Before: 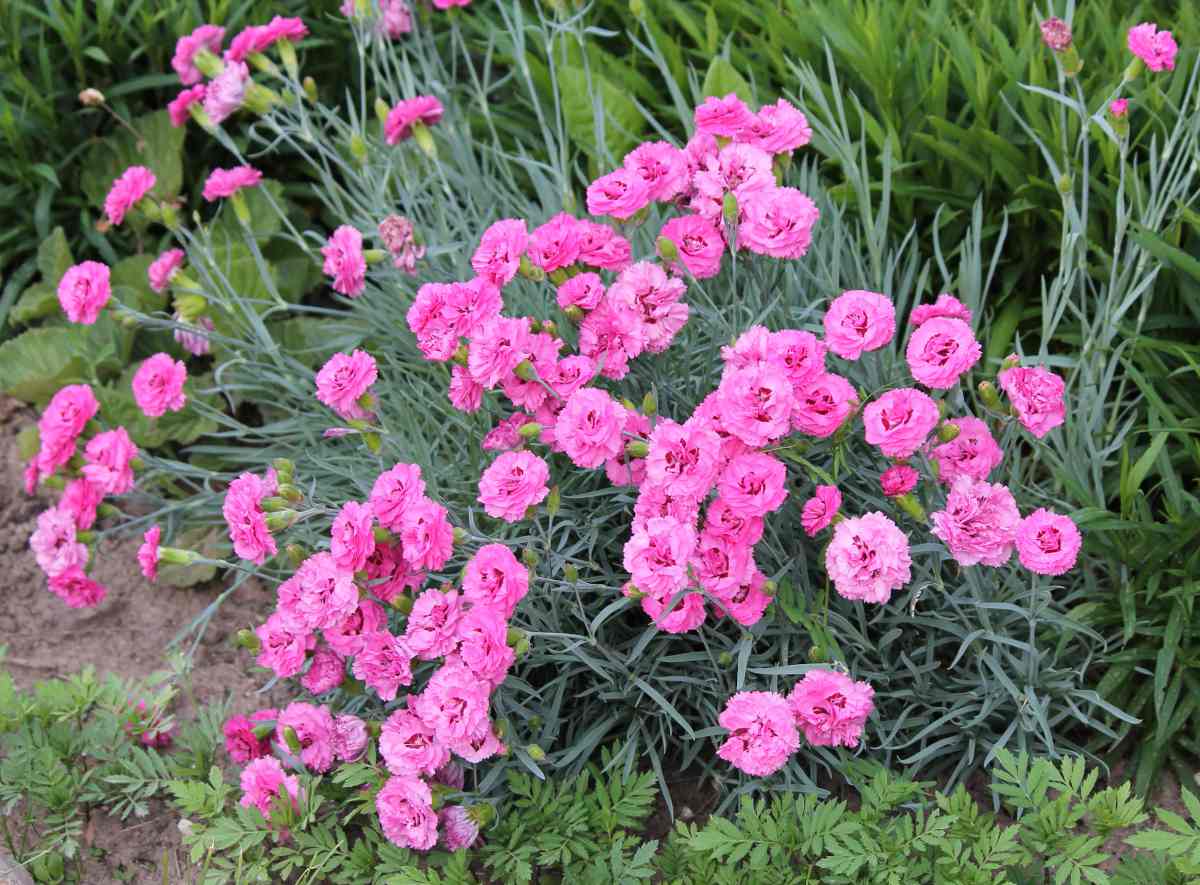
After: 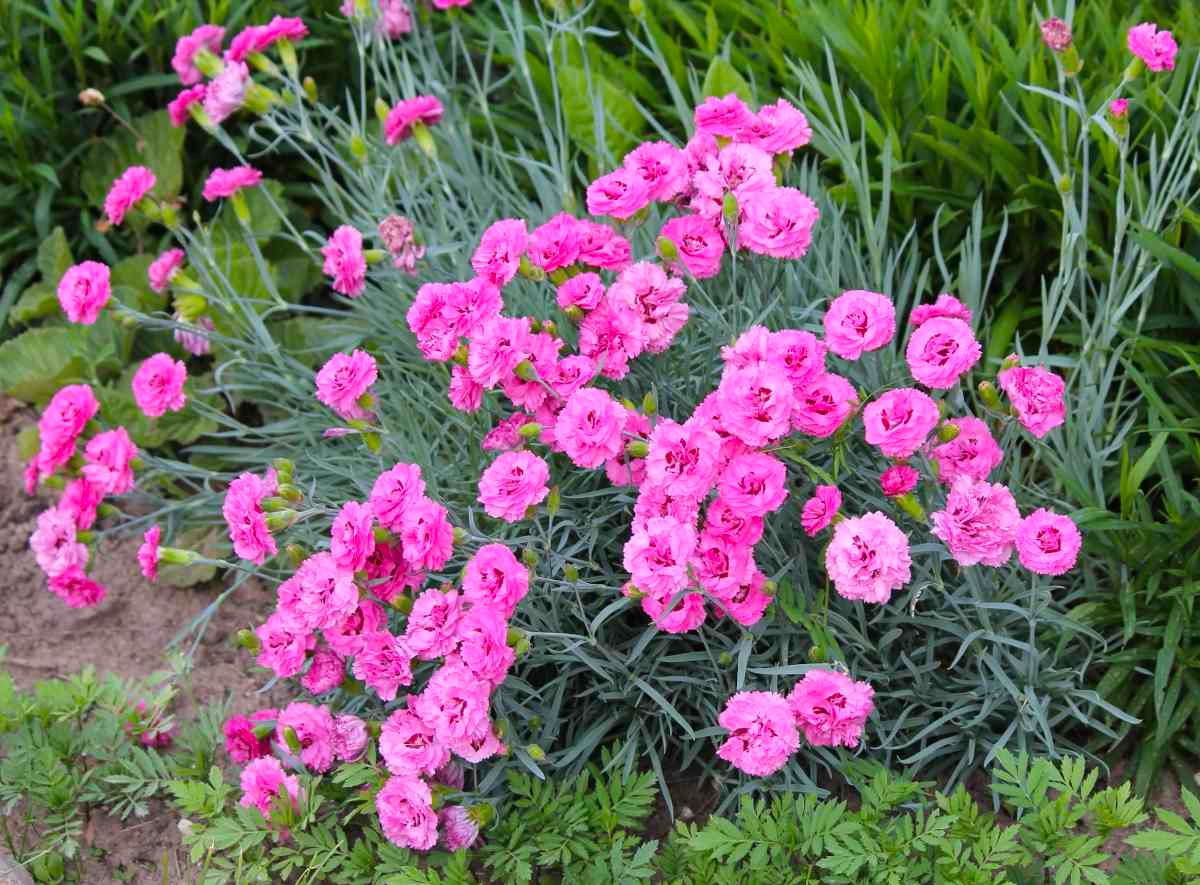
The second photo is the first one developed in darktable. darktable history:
color balance: output saturation 120%
bloom: size 16%, threshold 98%, strength 20%
